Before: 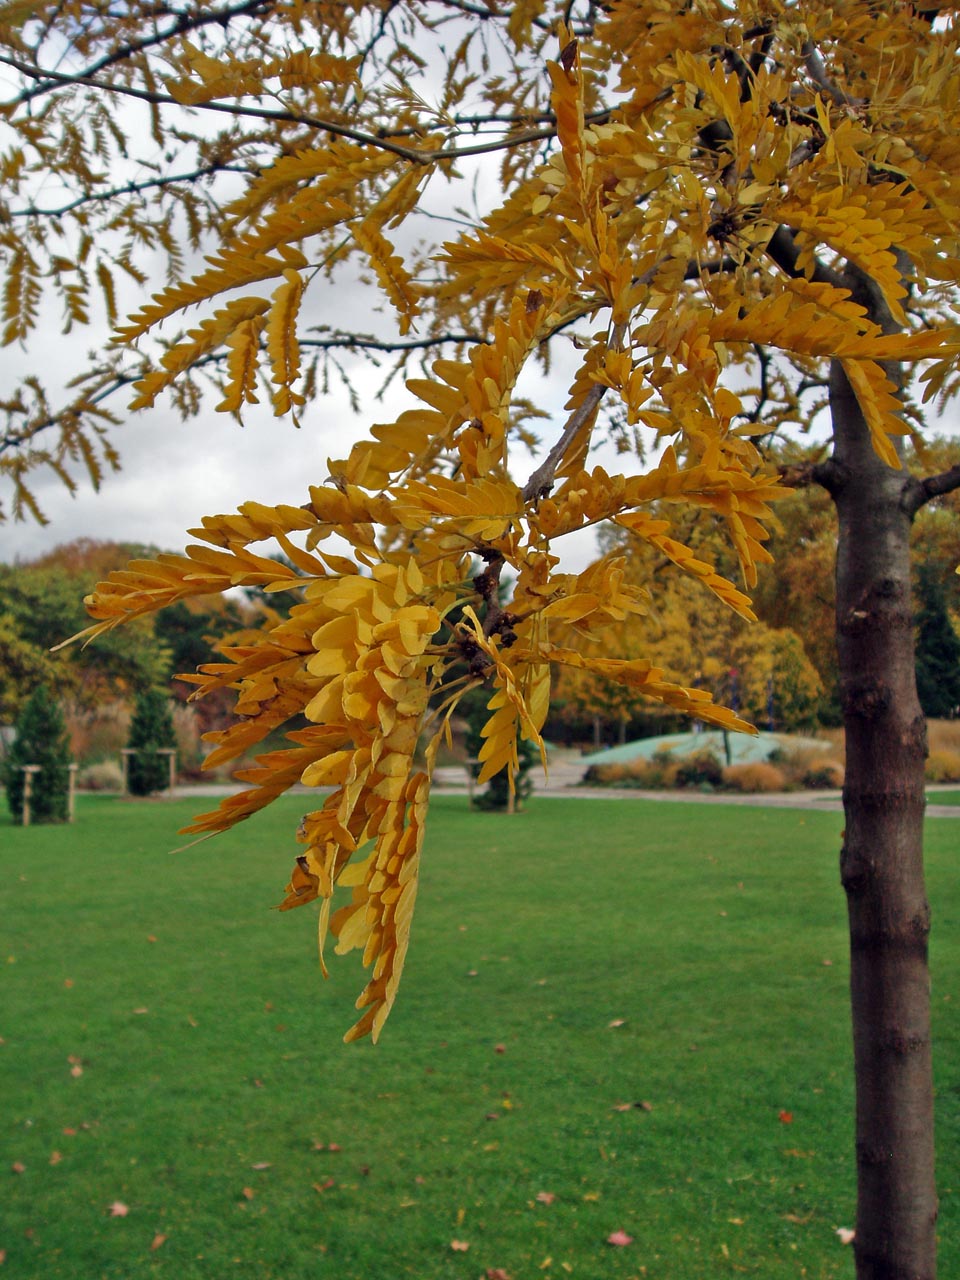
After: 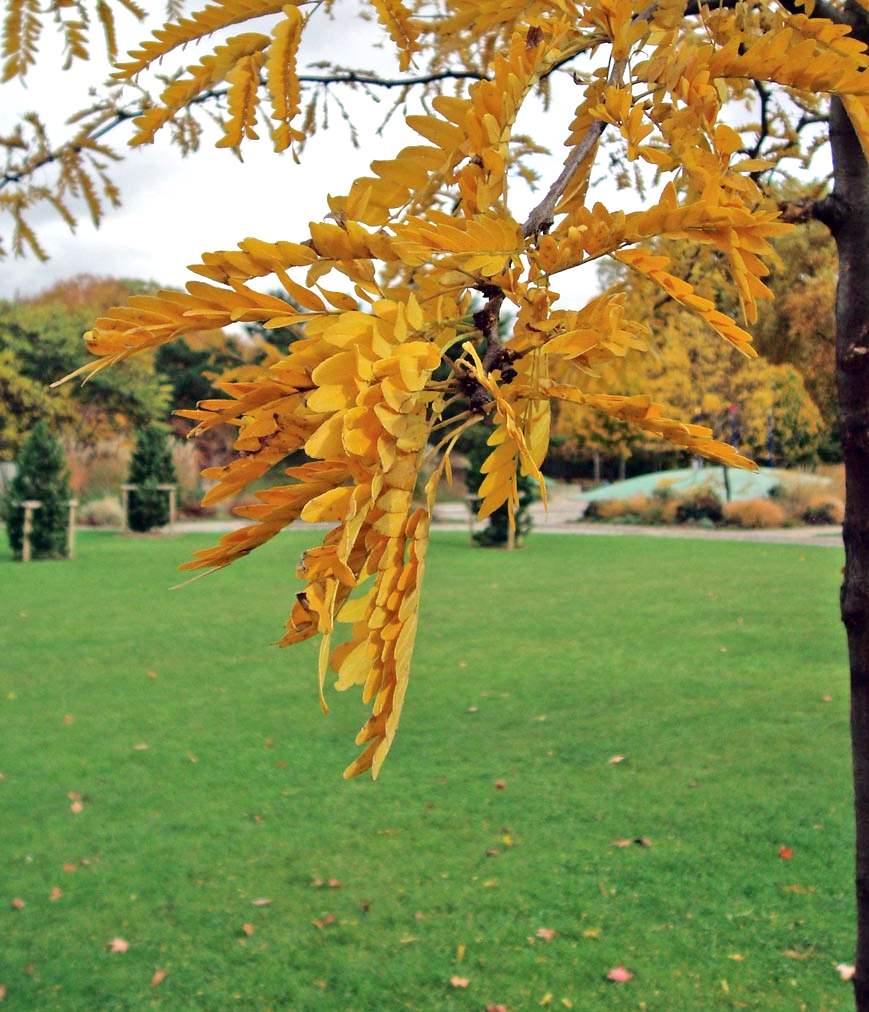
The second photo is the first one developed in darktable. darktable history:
crop: top 20.681%, right 9.38%, bottom 0.252%
shadows and highlights: shadows 25.37, white point adjustment -2.87, highlights -29.75, highlights color adjustment 0.632%
exposure: exposure 0.63 EV, compensate exposure bias true, compensate highlight preservation false
tone curve: curves: ch0 [(0, 0) (0.003, 0.001) (0.011, 0.004) (0.025, 0.013) (0.044, 0.022) (0.069, 0.035) (0.1, 0.053) (0.136, 0.088) (0.177, 0.149) (0.224, 0.213) (0.277, 0.293) (0.335, 0.381) (0.399, 0.463) (0.468, 0.546) (0.543, 0.616) (0.623, 0.693) (0.709, 0.766) (0.801, 0.843) (0.898, 0.921) (1, 1)], color space Lab, independent channels, preserve colors none
